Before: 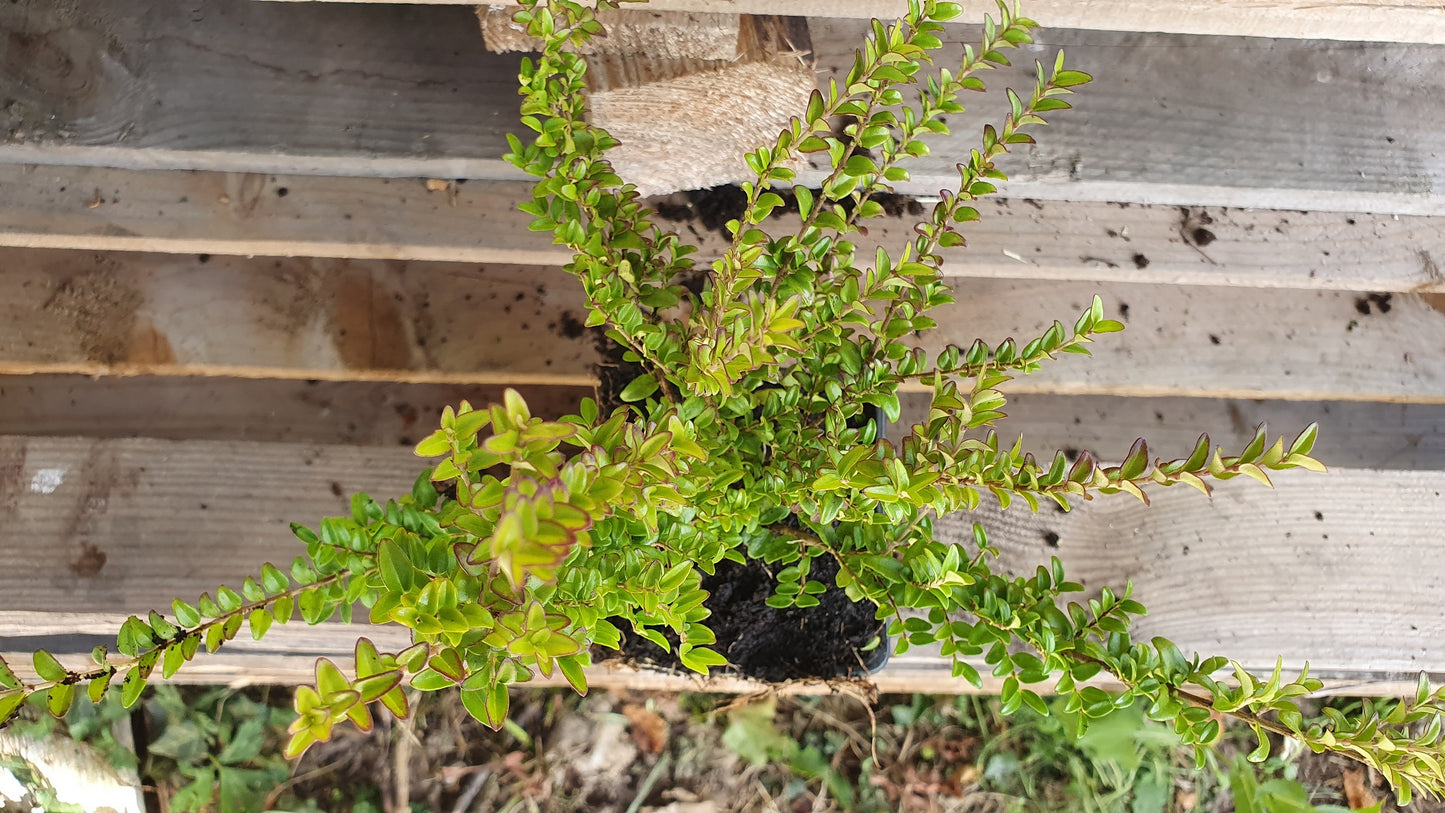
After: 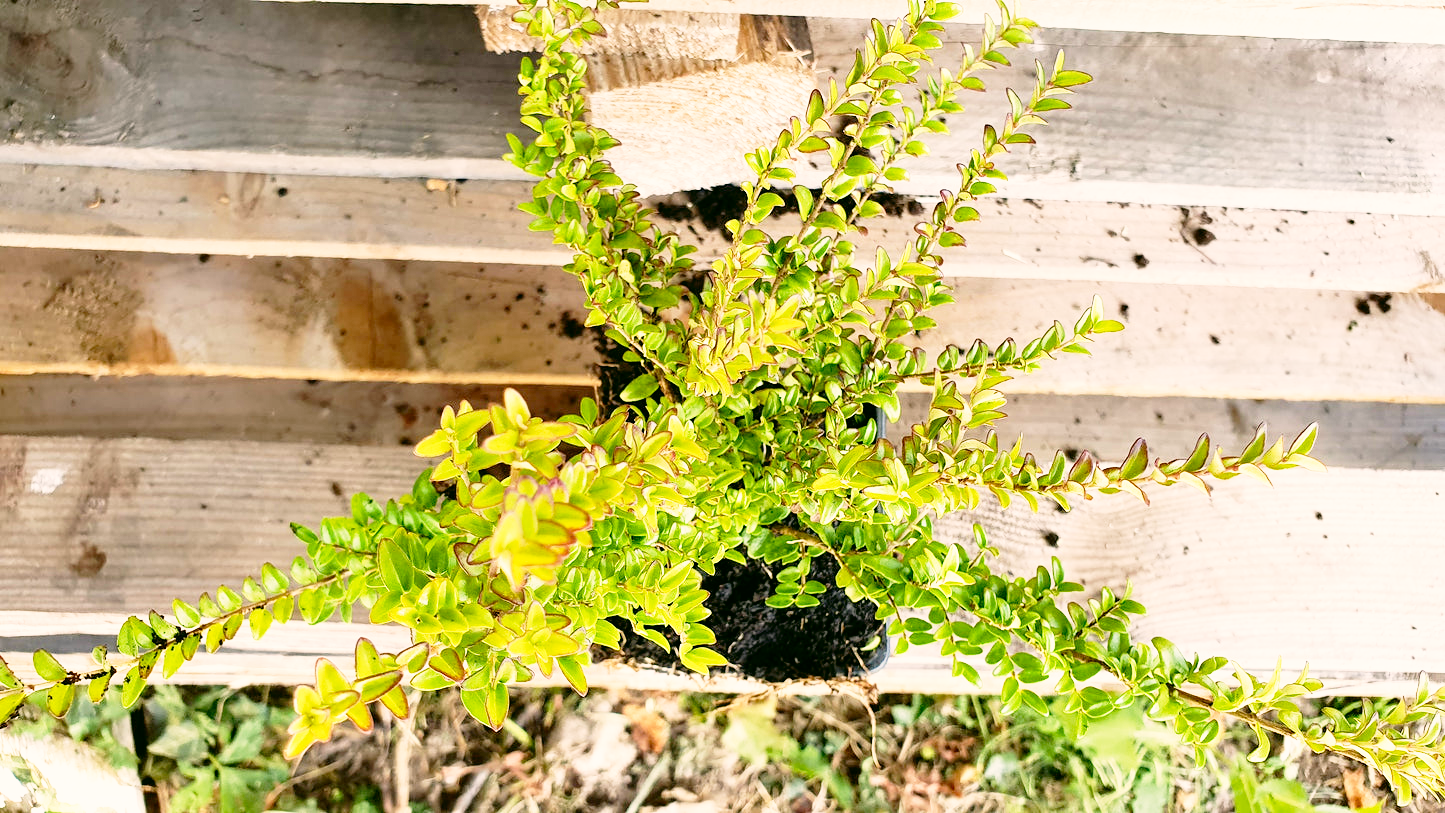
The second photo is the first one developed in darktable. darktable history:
exposure: black level correction 0.005, exposure 0.014 EV, compensate highlight preservation false
color correction: highlights a* 4.02, highlights b* 4.98, shadows a* -7.55, shadows b* 4.98
base curve: curves: ch0 [(0, 0) (0.012, 0.01) (0.073, 0.168) (0.31, 0.711) (0.645, 0.957) (1, 1)], preserve colors none
